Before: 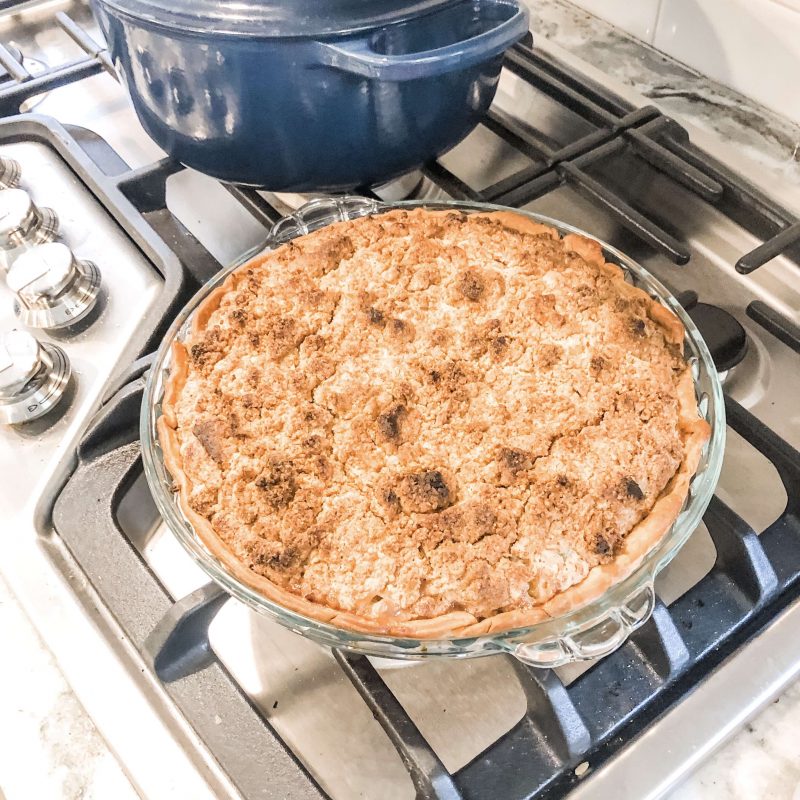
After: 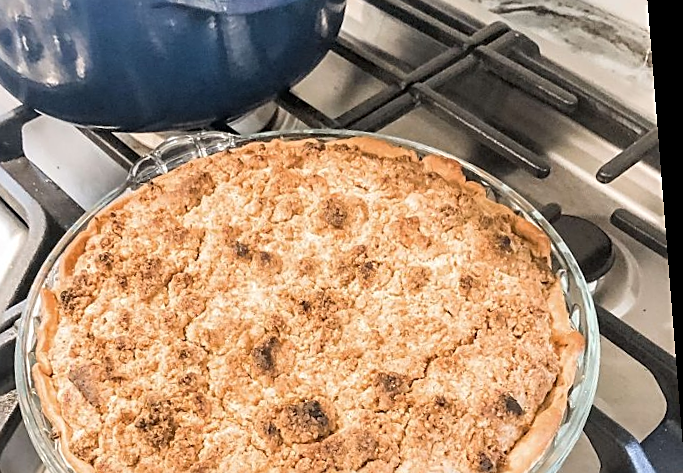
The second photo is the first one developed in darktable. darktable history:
crop: left 18.38%, top 11.092%, right 2.134%, bottom 33.217%
sharpen: on, module defaults
rotate and perspective: rotation -4.2°, shear 0.006, automatic cropping off
